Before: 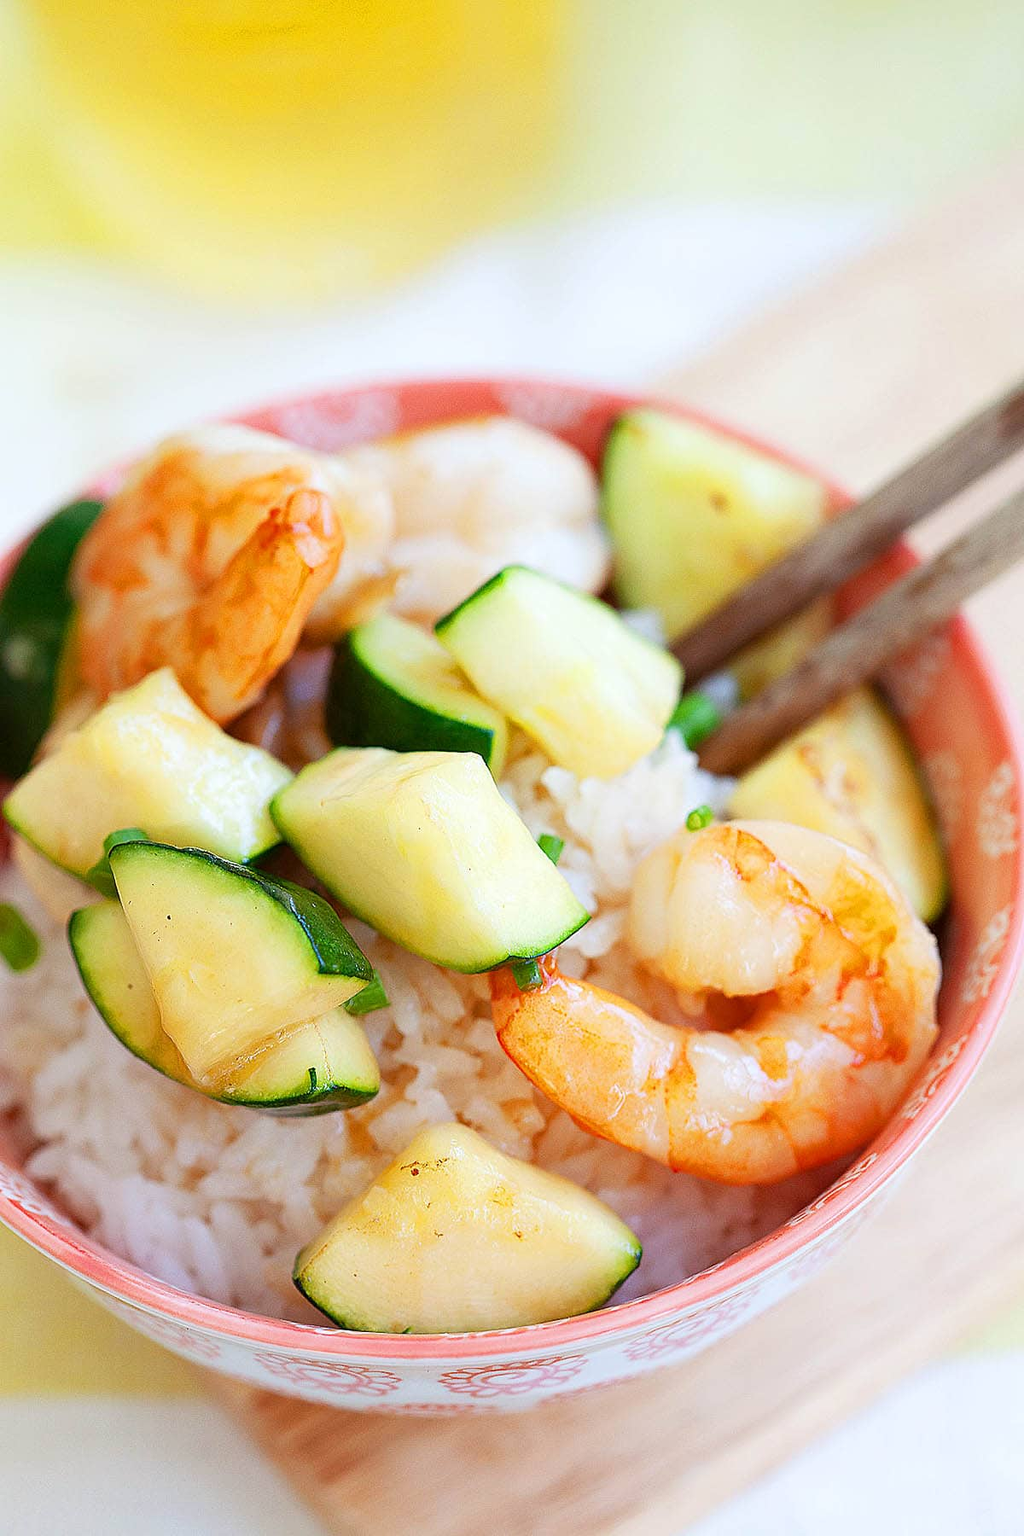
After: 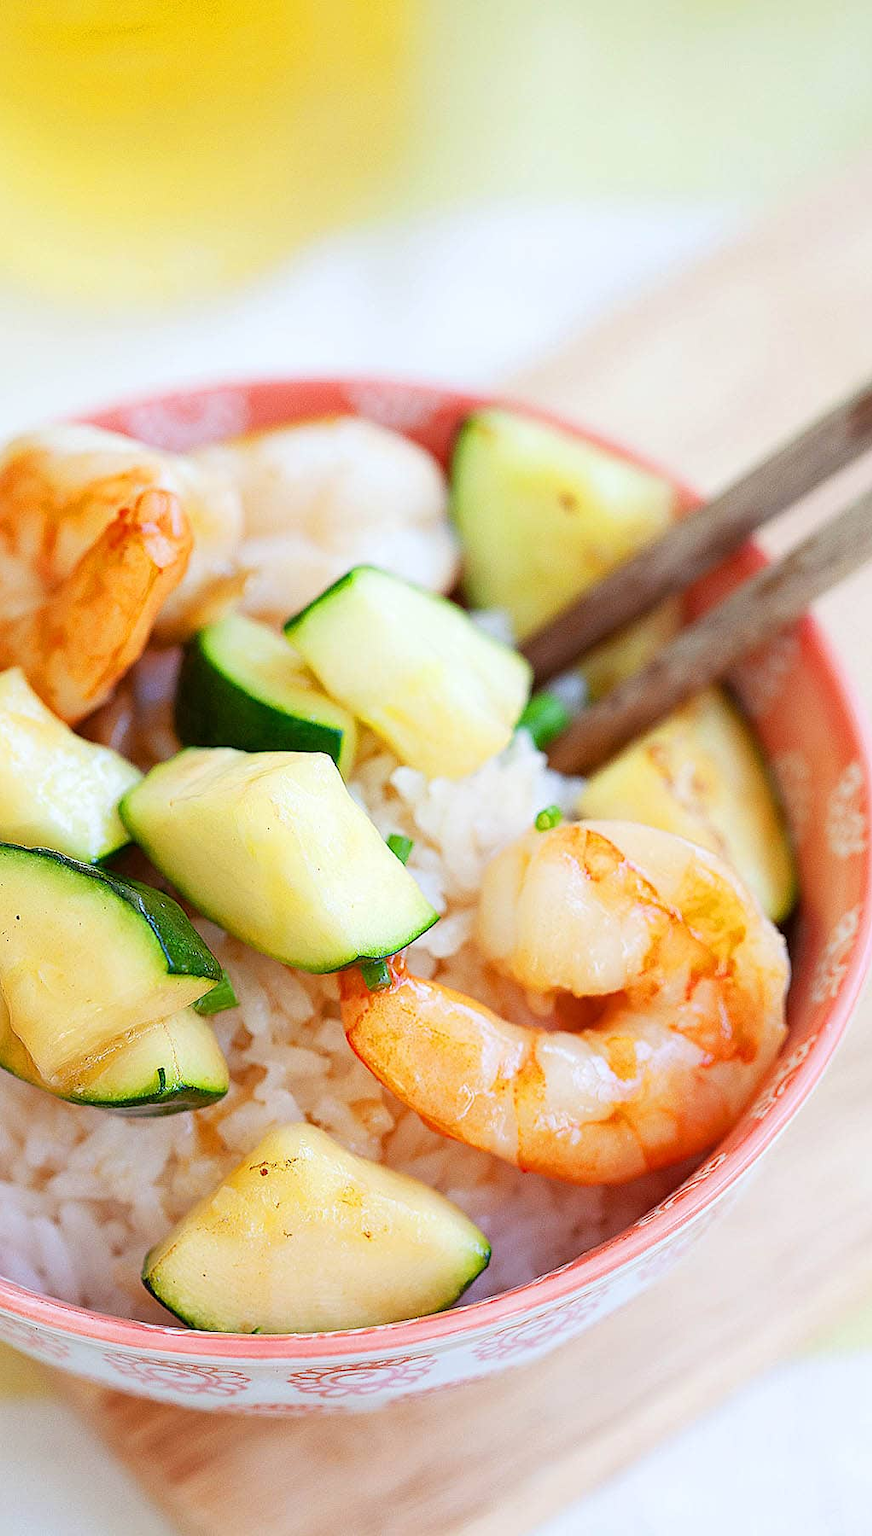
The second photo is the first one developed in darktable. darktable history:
crop and rotate: left 14.759%
